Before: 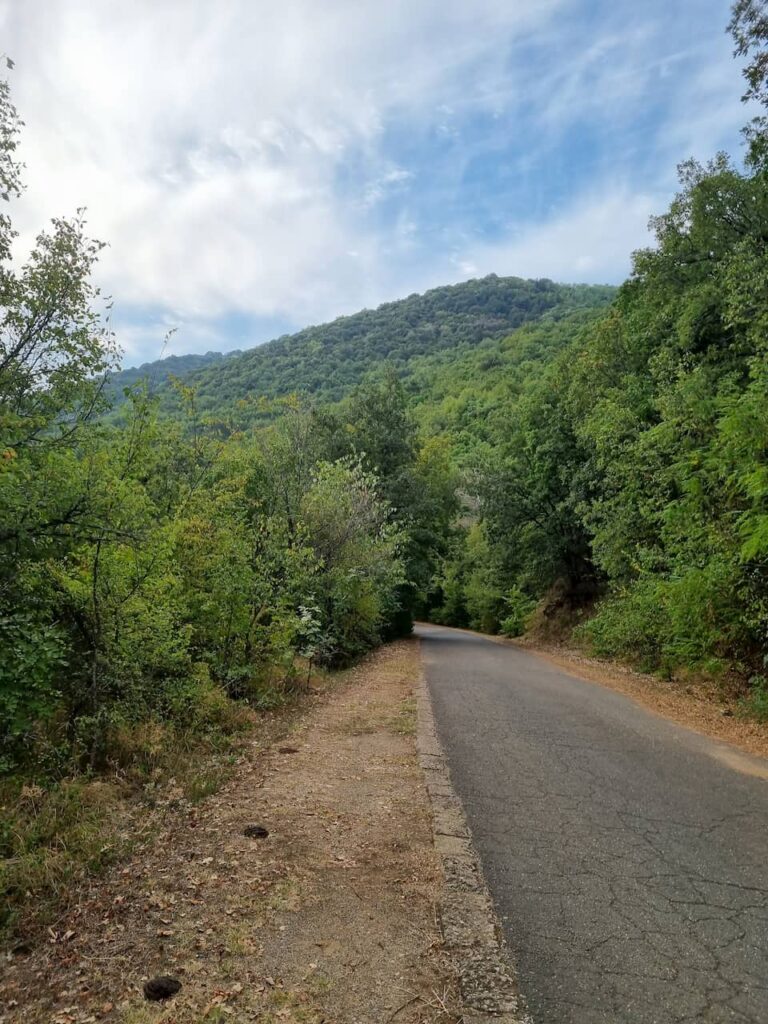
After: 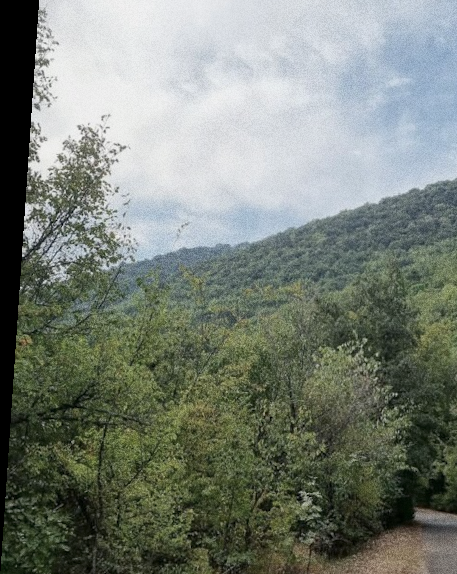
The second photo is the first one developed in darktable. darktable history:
grain: coarseness 0.09 ISO, strength 40%
contrast brightness saturation: contrast 0.1, saturation -0.36
color balance rgb: contrast -10%
rotate and perspective: rotation 0.128°, lens shift (vertical) -0.181, lens shift (horizontal) -0.044, shear 0.001, automatic cropping off
crop and rotate: left 3.047%, top 7.509%, right 42.236%, bottom 37.598%
